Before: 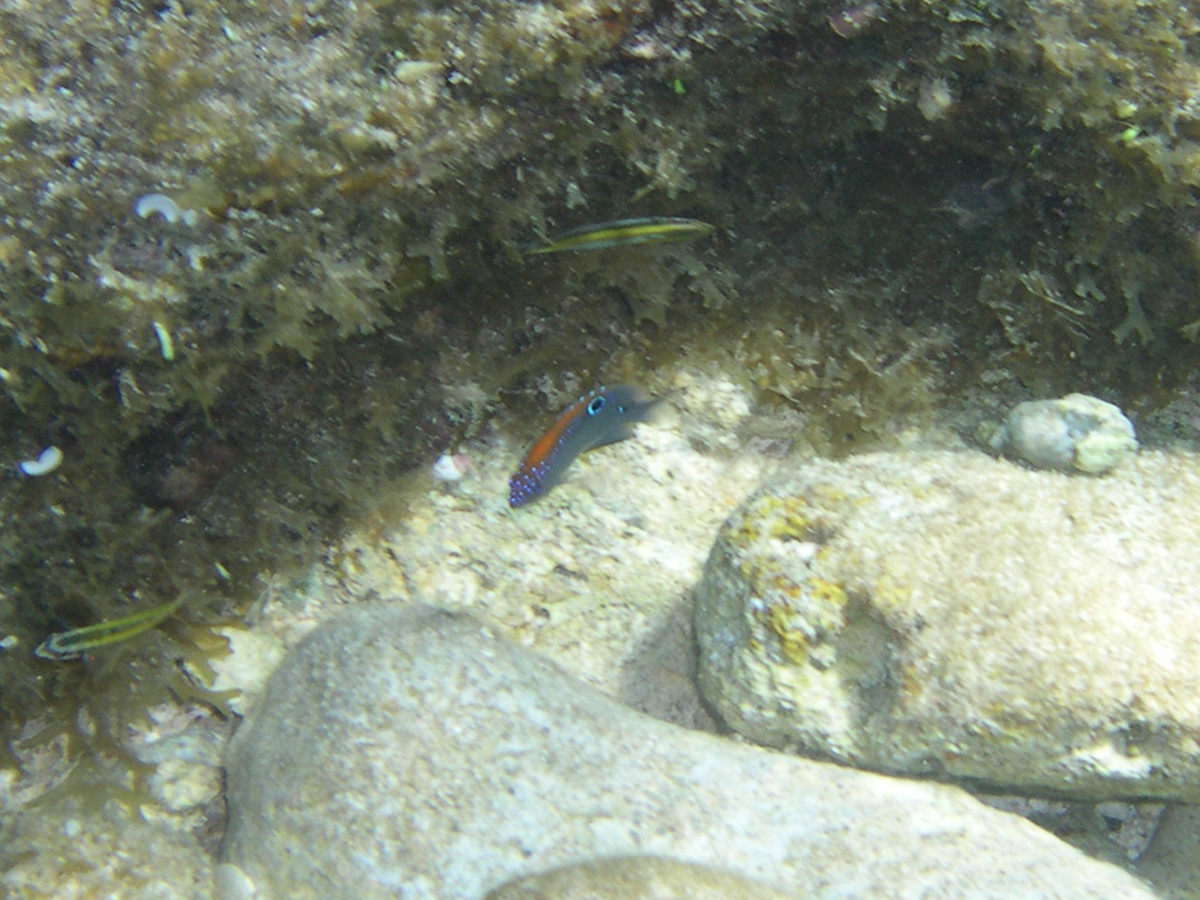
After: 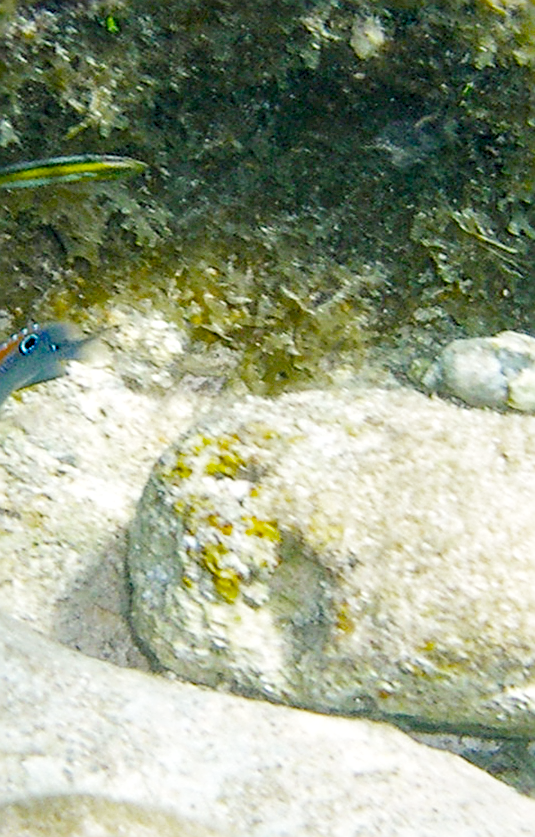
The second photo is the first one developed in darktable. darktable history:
exposure: black level correction 0, exposure 0.499 EV, compensate highlight preservation false
color balance rgb: shadows lift › chroma 2.04%, shadows lift › hue 135.07°, highlights gain › chroma 1.343%, highlights gain › hue 54.93°, global offset › luminance -0.47%, perceptual saturation grading › global saturation 35.309%, global vibrance 16.359%, saturation formula JzAzBz (2021)
filmic rgb: black relative exposure -7.65 EV, white relative exposure 4.56 EV, hardness 3.61, preserve chrominance no, color science v4 (2020), contrast in shadows soft
crop: left 47.299%, top 6.951%, right 8.075%
levels: mode automatic, levels [0, 0.394, 0.787]
local contrast: highlights 63%, detail 143%, midtone range 0.429
sharpen: amount 0.907
